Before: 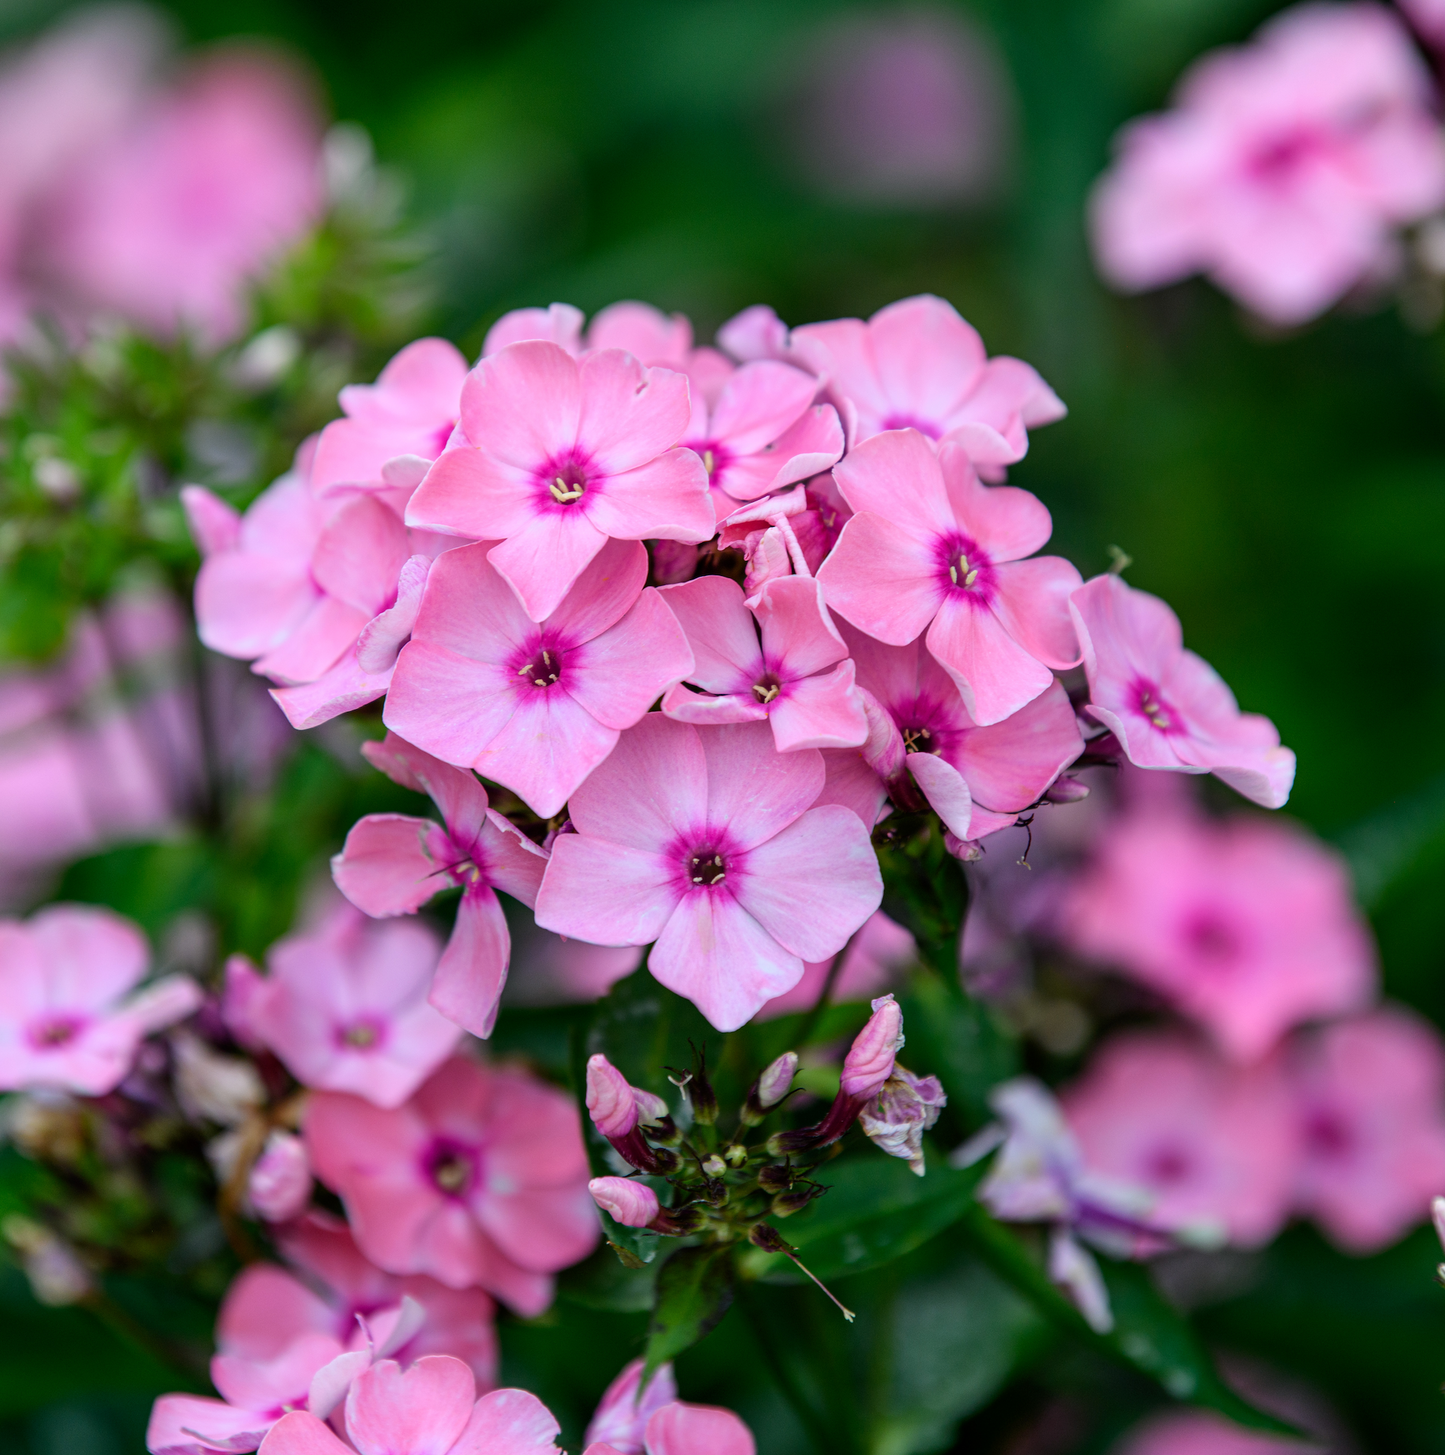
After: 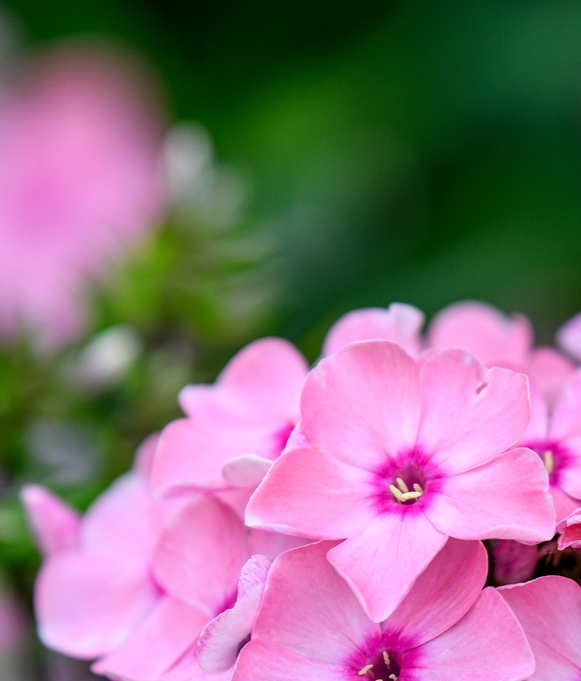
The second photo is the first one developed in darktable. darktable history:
crop and rotate: left 11.118%, top 0.054%, right 48.626%, bottom 53.083%
levels: levels [0.016, 0.492, 0.969]
